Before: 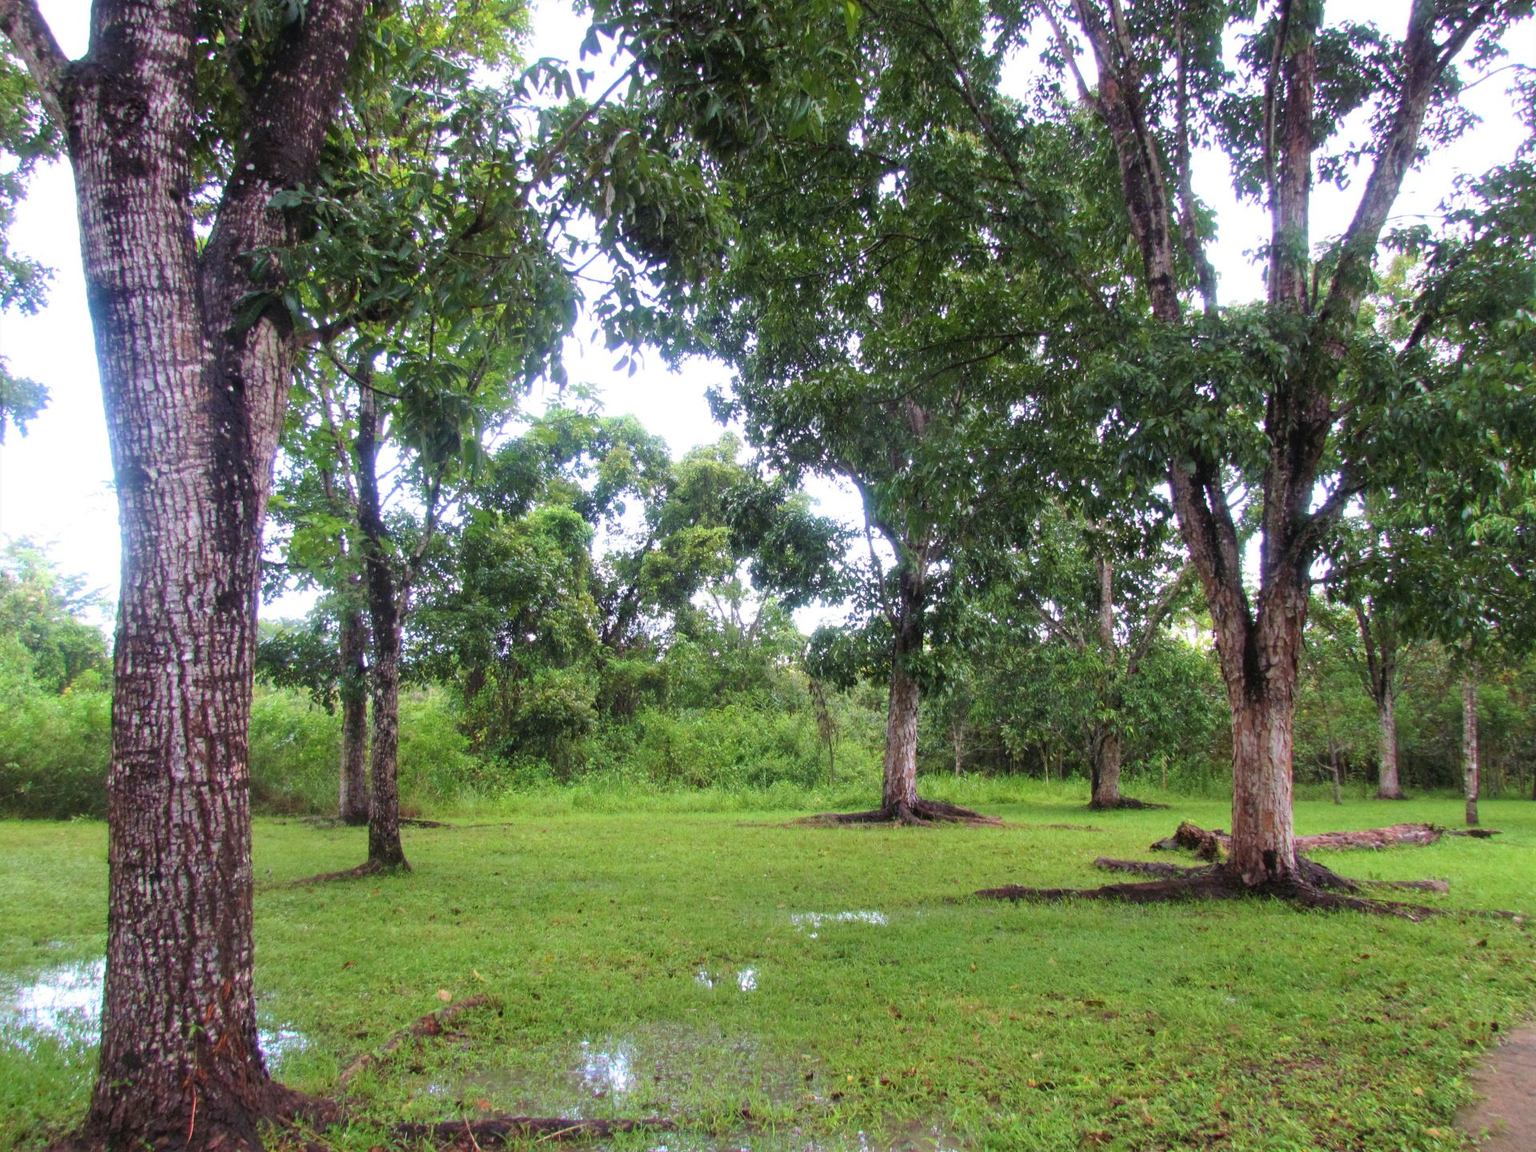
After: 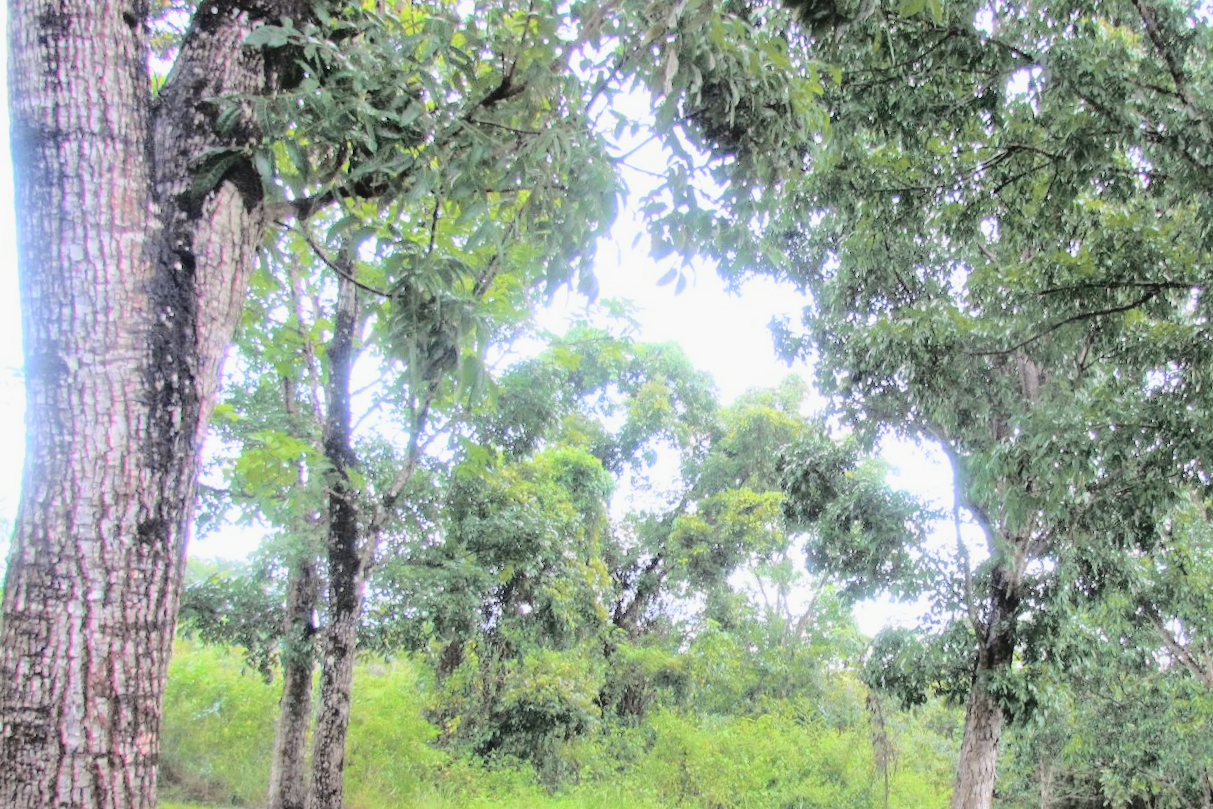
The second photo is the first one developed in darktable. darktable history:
contrast brightness saturation: brightness 0.28
tone equalizer: on, module defaults
tone curve: curves: ch0 [(0, 0) (0.094, 0.039) (0.243, 0.155) (0.411, 0.482) (0.479, 0.583) (0.654, 0.742) (0.793, 0.851) (0.994, 0.974)]; ch1 [(0, 0) (0.161, 0.092) (0.35, 0.33) (0.392, 0.392) (0.456, 0.456) (0.505, 0.502) (0.537, 0.518) (0.553, 0.53) (0.573, 0.569) (0.718, 0.718) (1, 1)]; ch2 [(0, 0) (0.346, 0.362) (0.411, 0.412) (0.502, 0.502) (0.531, 0.521) (0.576, 0.553) (0.615, 0.621) (1, 1)], color space Lab, independent channels, preserve colors none
crop and rotate: angle -4.99°, left 2.122%, top 6.945%, right 27.566%, bottom 30.519%
